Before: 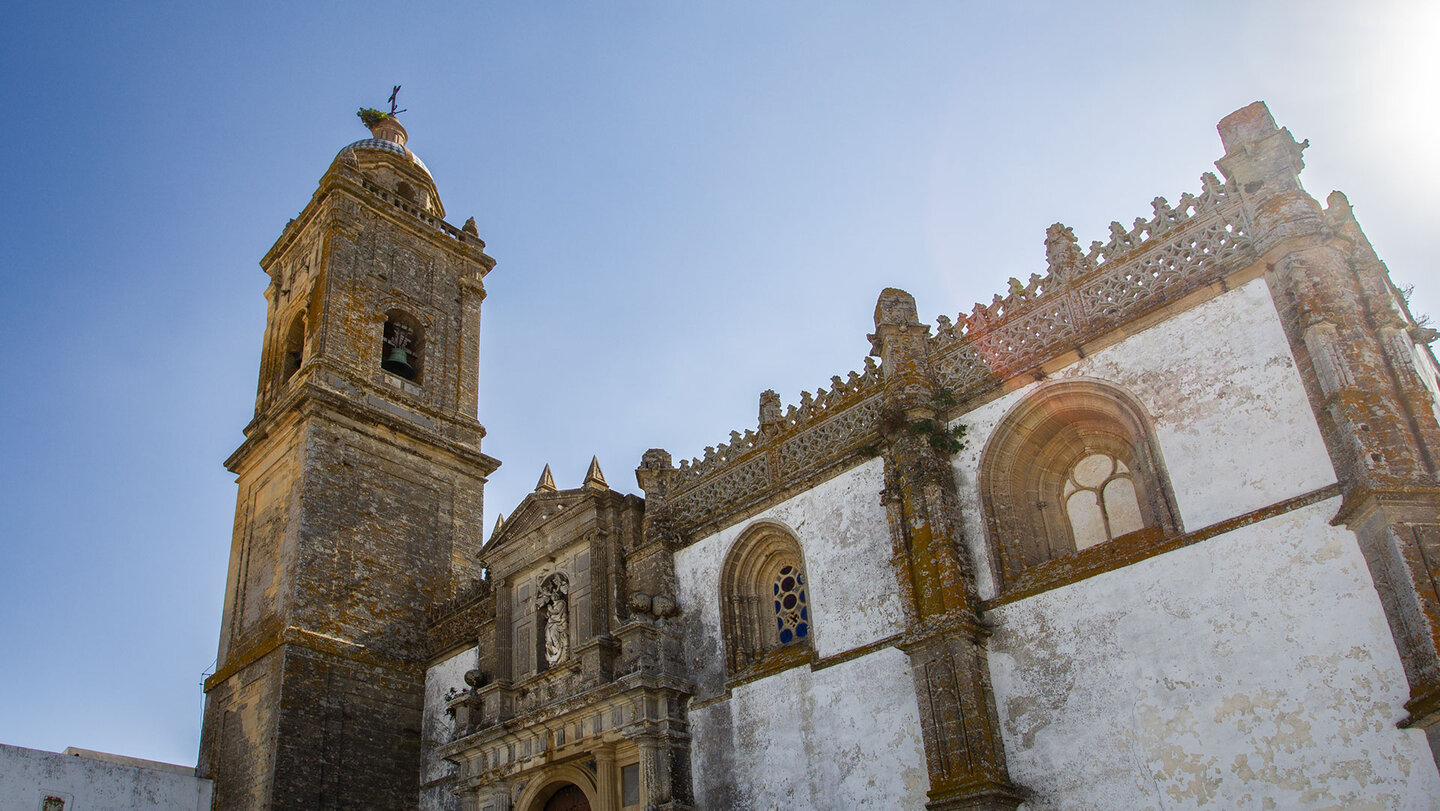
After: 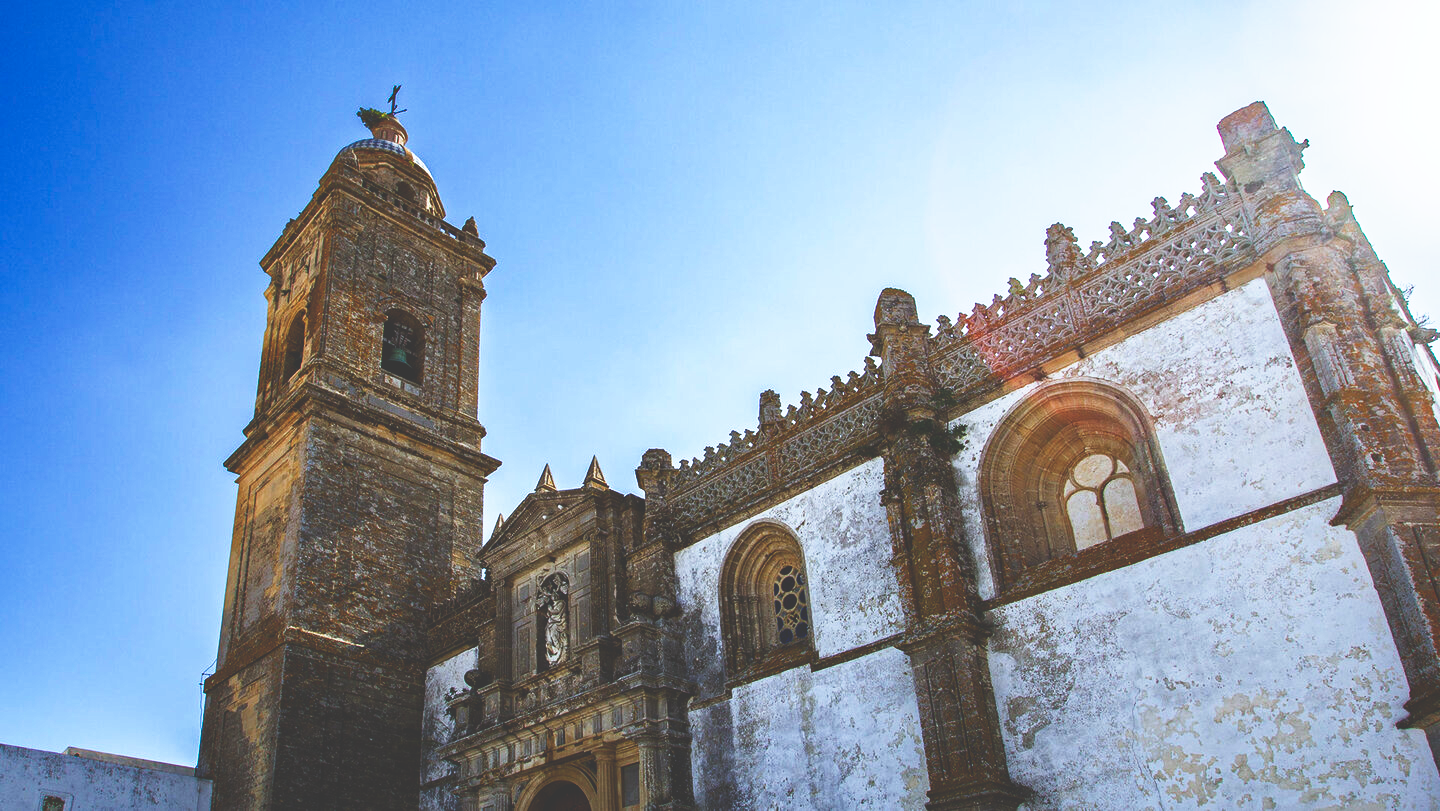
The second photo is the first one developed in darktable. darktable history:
color calibration: x 0.37, y 0.382, temperature 4317.21 K
base curve: curves: ch0 [(0, 0.036) (0.007, 0.037) (0.604, 0.887) (1, 1)], preserve colors none
color balance rgb: power › chroma 0.228%, power › hue 61.63°, linear chroma grading › shadows -1.584%, linear chroma grading › highlights -14.035%, linear chroma grading › global chroma -9.633%, linear chroma grading › mid-tones -10.355%, perceptual saturation grading › global saturation 20%, perceptual saturation grading › highlights -25.065%, perceptual saturation grading › shadows 49.235%, global vibrance 20%
haze removal: strength 0.285, distance 0.256, compatibility mode true, adaptive false
